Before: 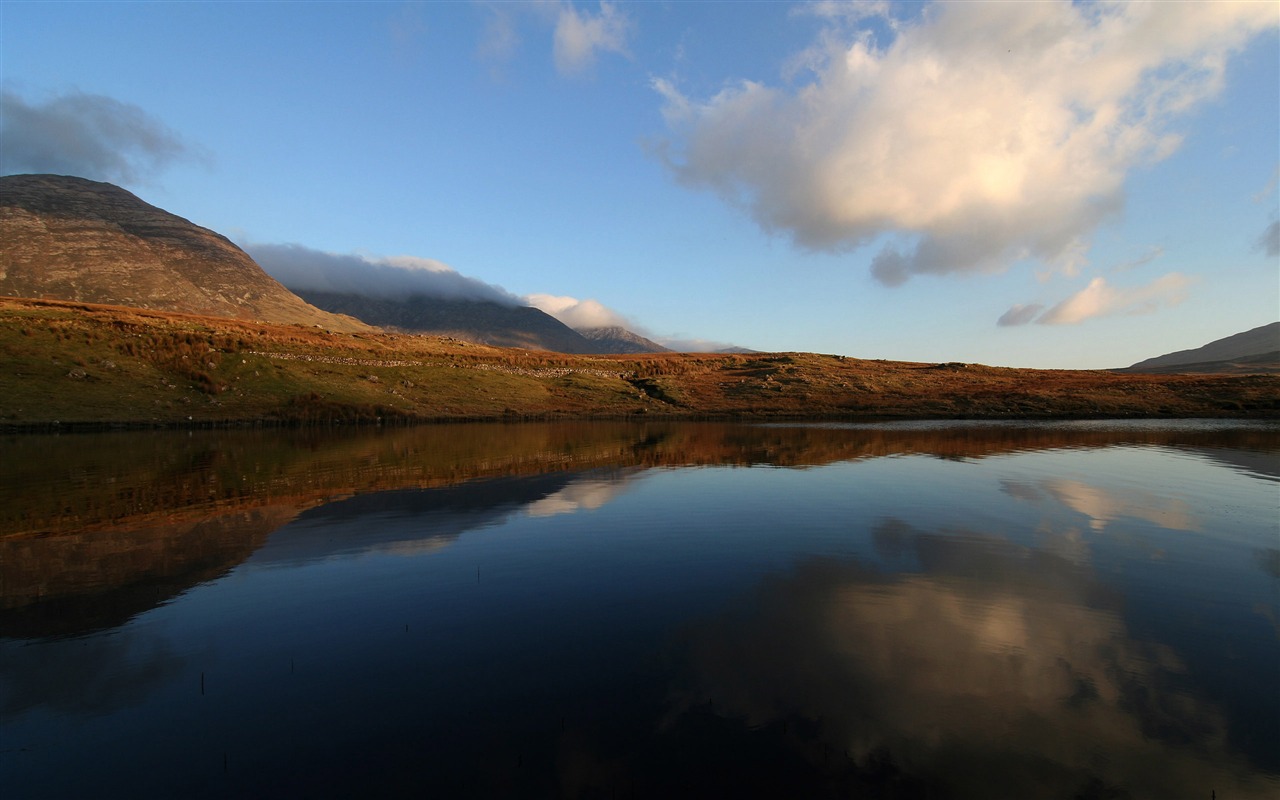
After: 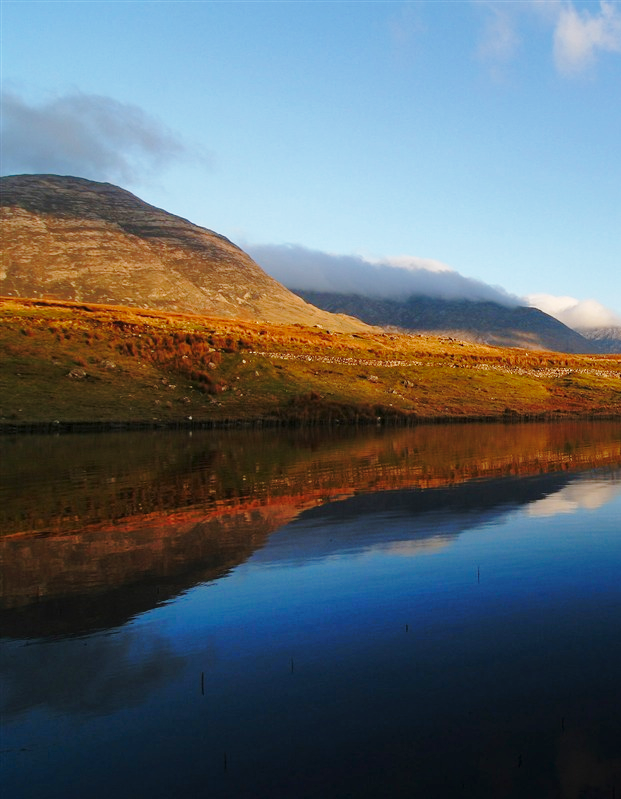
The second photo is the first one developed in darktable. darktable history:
base curve: curves: ch0 [(0, 0) (0.032, 0.037) (0.105, 0.228) (0.435, 0.76) (0.856, 0.983) (1, 1)], preserve colors none
crop and rotate: left 0.037%, top 0%, right 51.425%
shadows and highlights: highlights color adjustment 52.37%
